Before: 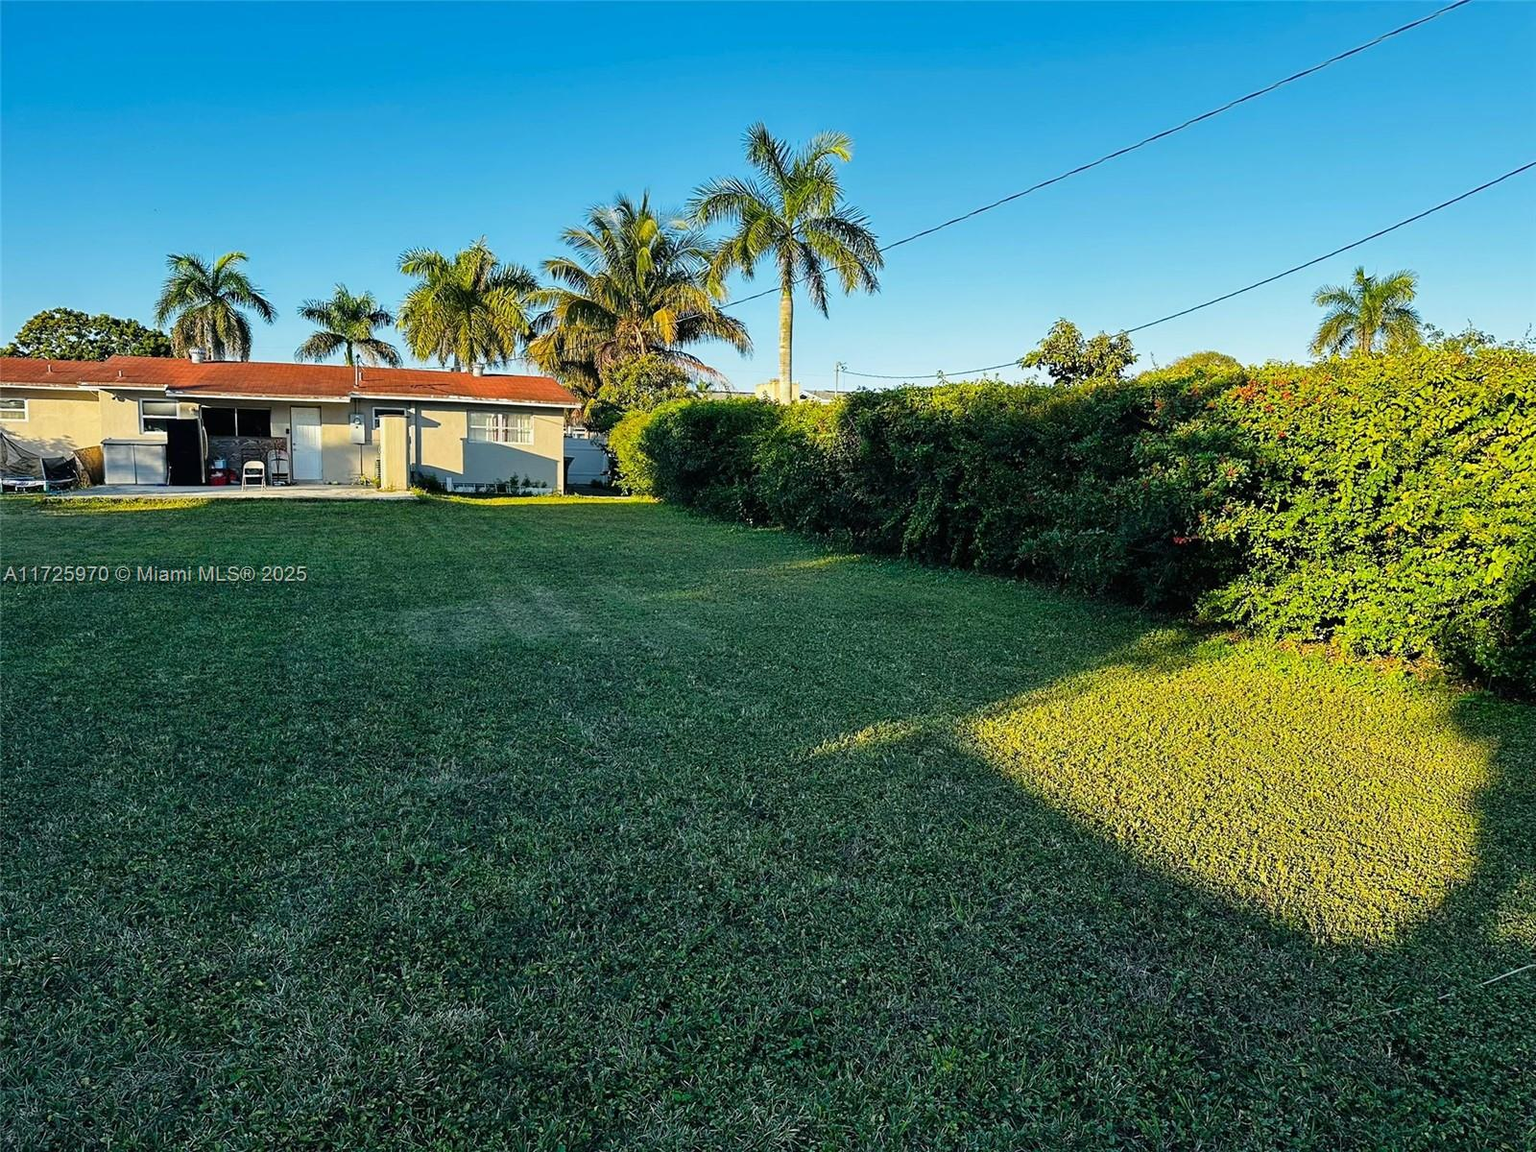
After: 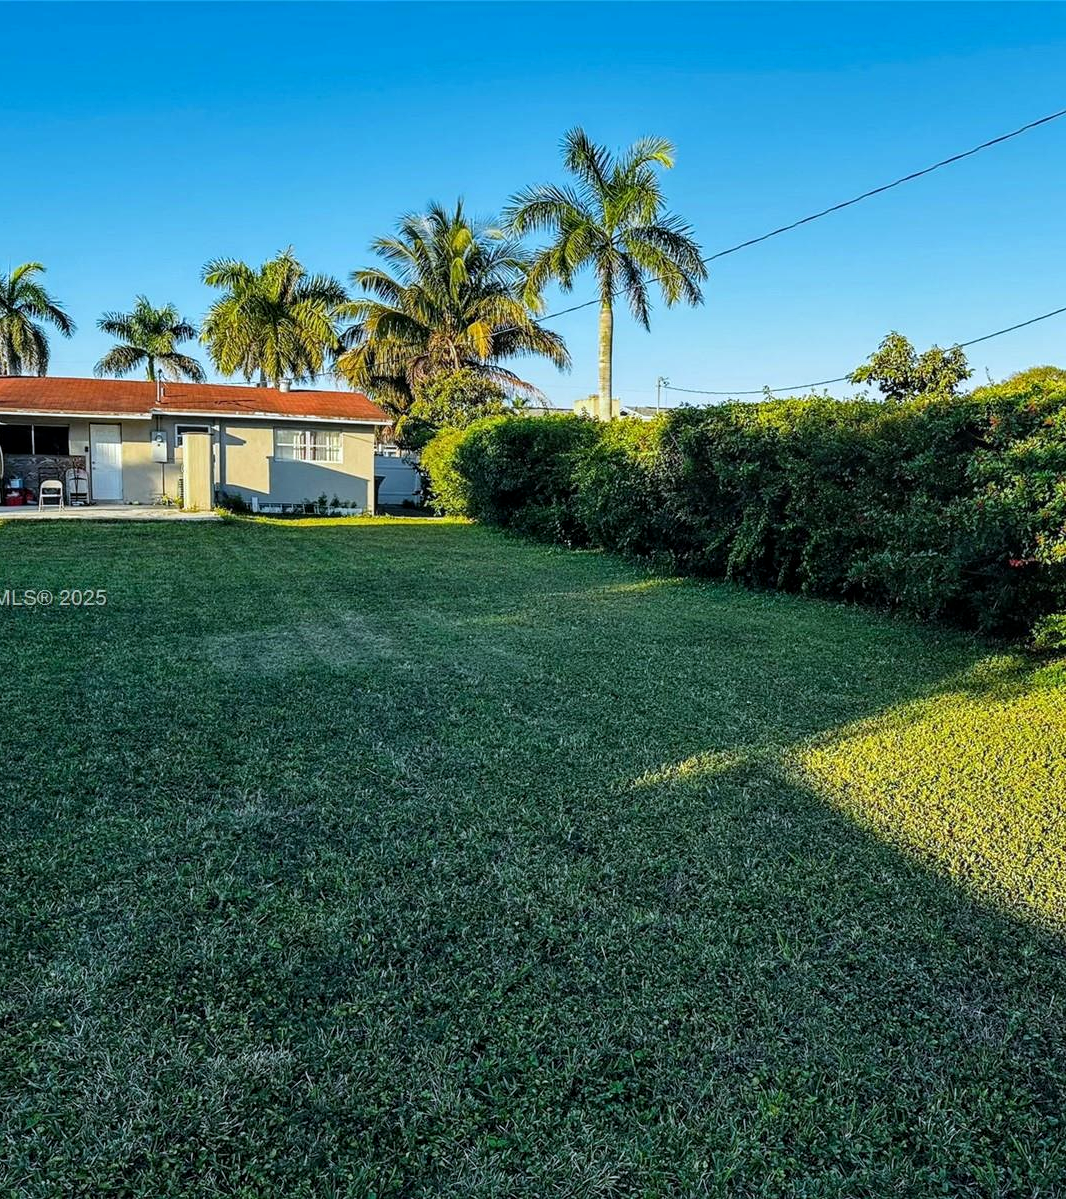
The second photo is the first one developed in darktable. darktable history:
white balance: red 0.967, blue 1.049
crop and rotate: left 13.409%, right 19.924%
local contrast: on, module defaults
